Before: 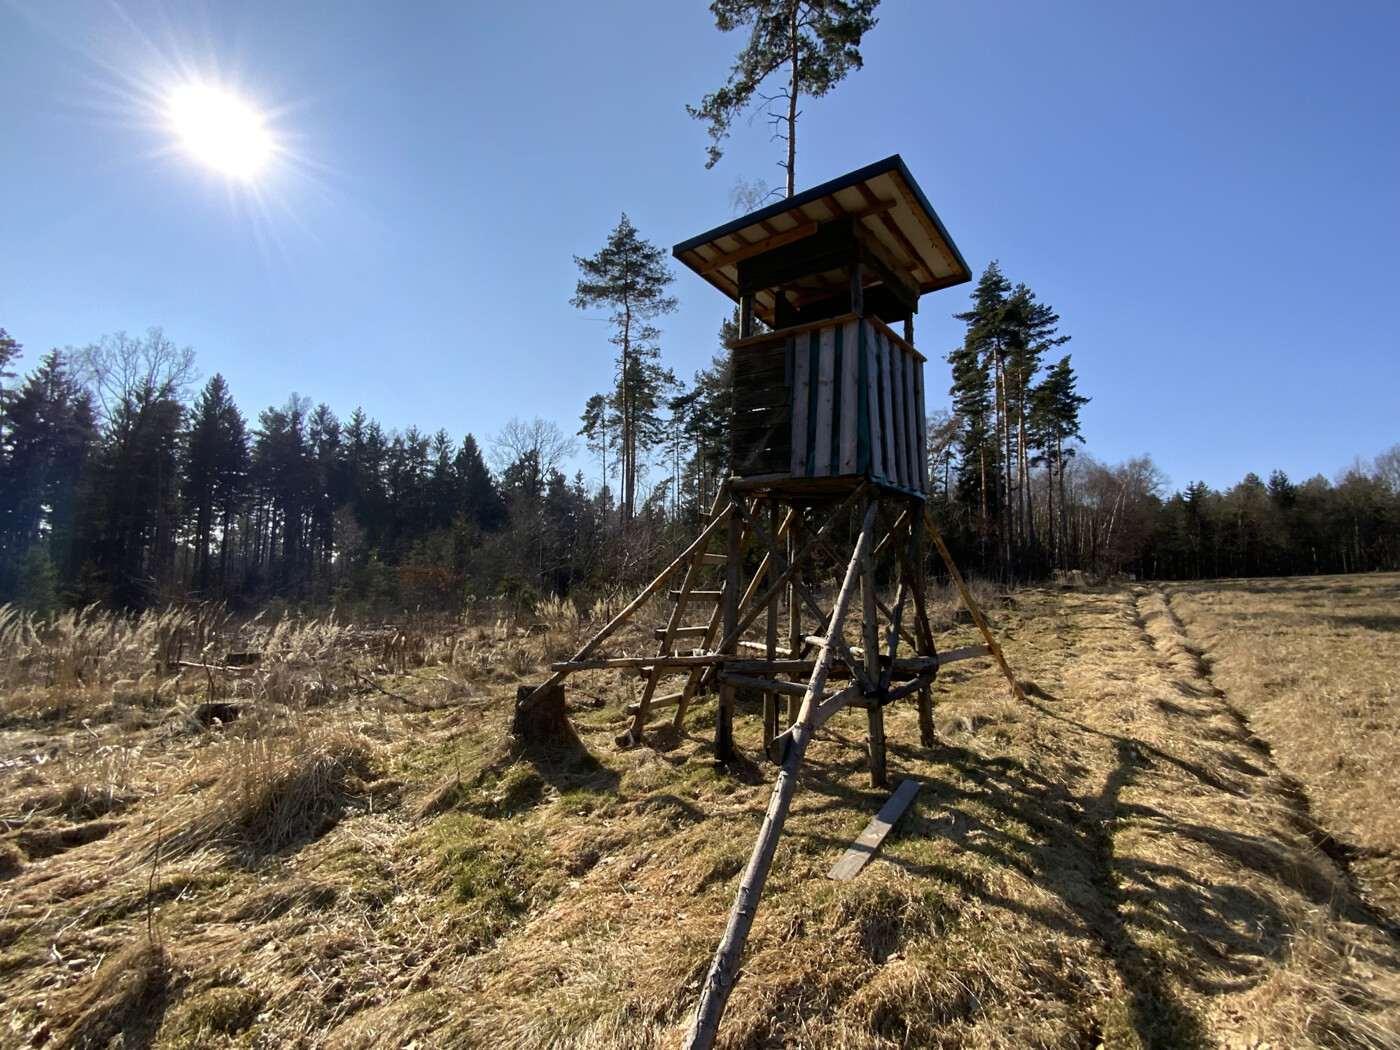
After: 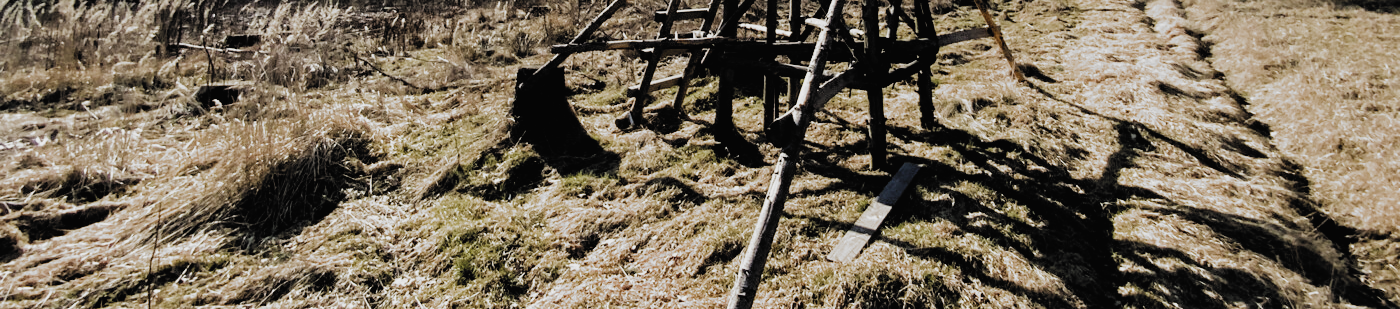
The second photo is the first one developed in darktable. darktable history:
crop and rotate: top 58.897%, bottom 11.634%
filmic rgb: black relative exposure -5.11 EV, white relative exposure 3.95 EV, hardness 2.9, contrast 1.297, highlights saturation mix -30.58%, add noise in highlights 0, preserve chrominance max RGB, color science v3 (2019), use custom middle-gray values true, iterations of high-quality reconstruction 0, contrast in highlights soft
tone equalizer: -8 EV -0.43 EV, -7 EV -0.394 EV, -6 EV -0.334 EV, -5 EV -0.201 EV, -3 EV 0.194 EV, -2 EV 0.347 EV, -1 EV 0.368 EV, +0 EV 0.421 EV
tone curve: curves: ch0 [(0, 0.013) (0.036, 0.035) (0.274, 0.288) (0.504, 0.536) (0.844, 0.84) (1, 0.97)]; ch1 [(0, 0) (0.389, 0.403) (0.462, 0.48) (0.499, 0.5) (0.524, 0.529) (0.567, 0.603) (0.626, 0.651) (0.749, 0.781) (1, 1)]; ch2 [(0, 0) (0.464, 0.478) (0.5, 0.501) (0.533, 0.539) (0.599, 0.6) (0.704, 0.732) (1, 1)], preserve colors none
